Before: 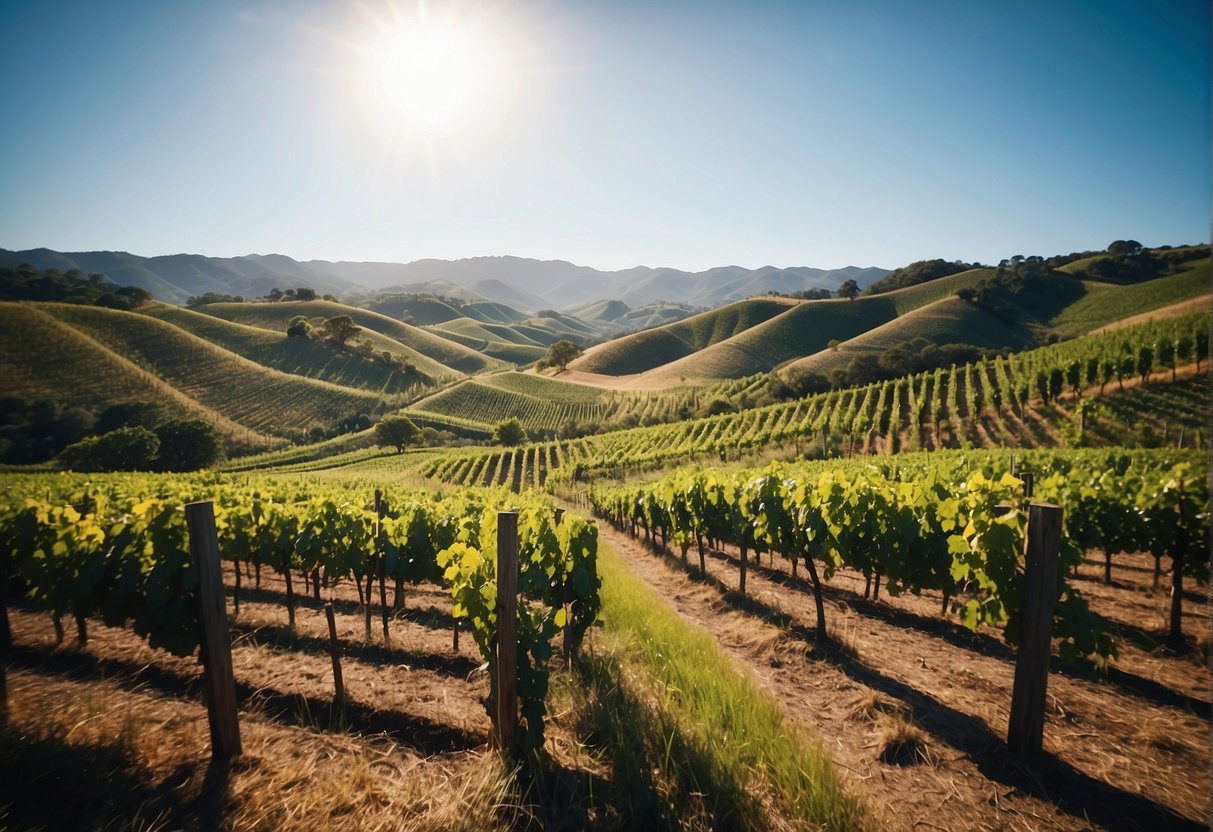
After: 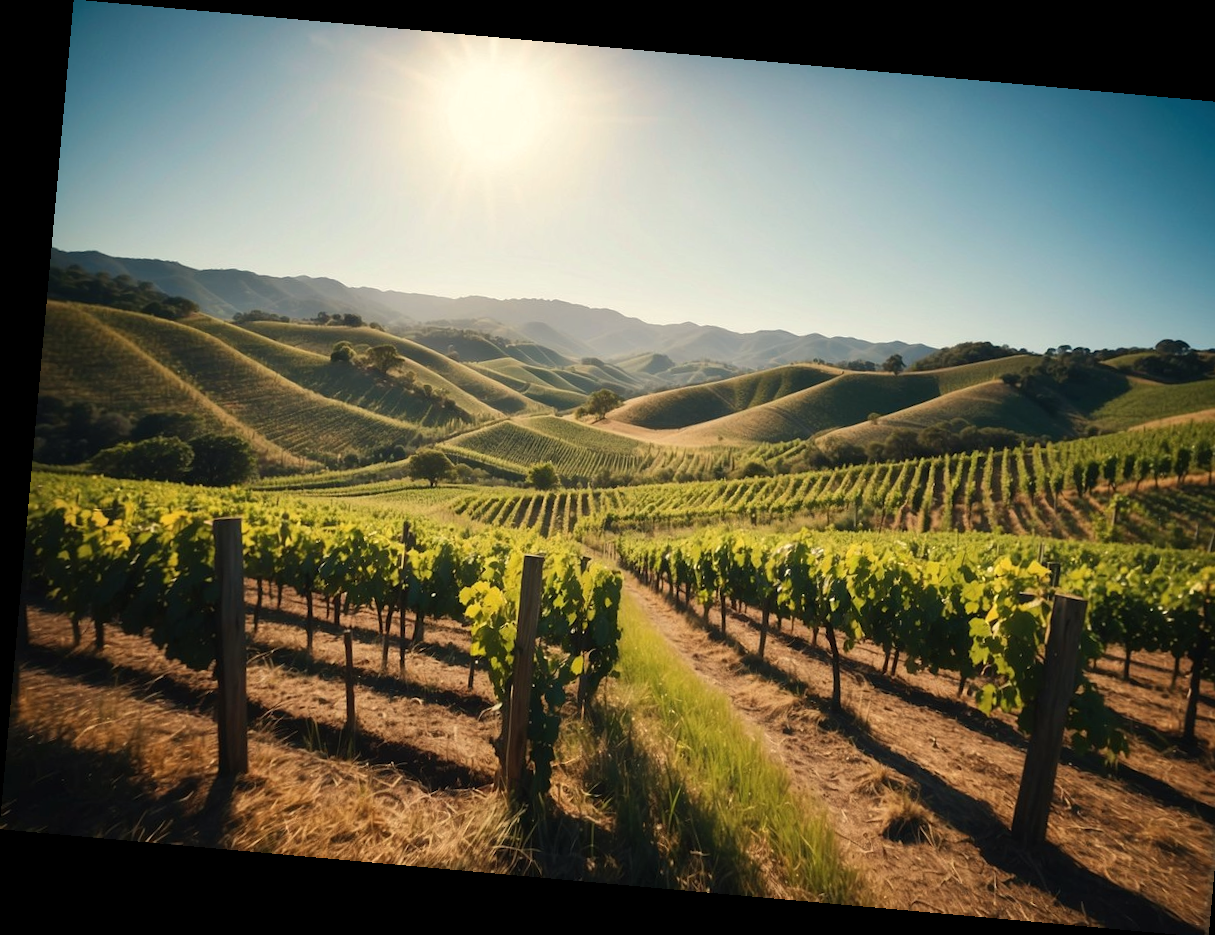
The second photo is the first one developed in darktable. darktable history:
crop and rotate: right 5.167%
shadows and highlights: radius 125.46, shadows 21.19, highlights -21.19, low approximation 0.01
white balance: red 1.029, blue 0.92
rotate and perspective: rotation 5.12°, automatic cropping off
